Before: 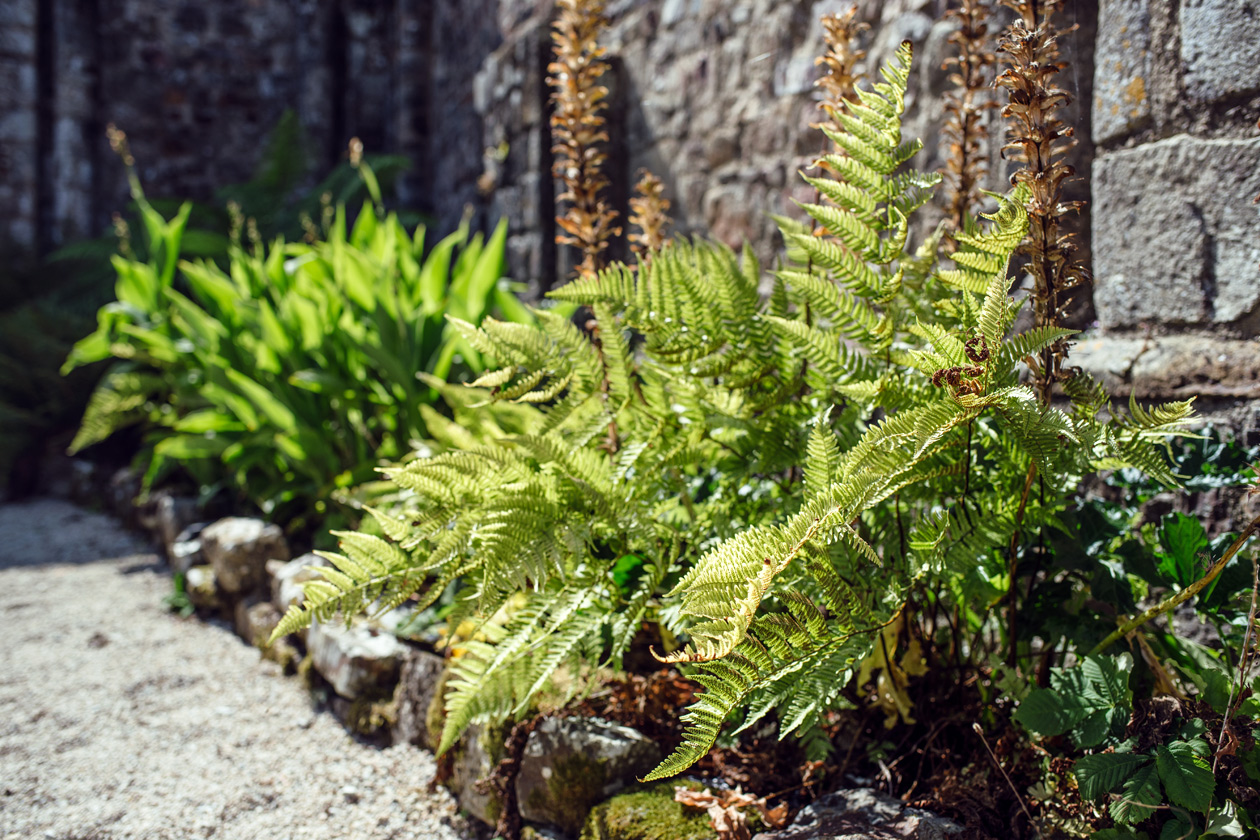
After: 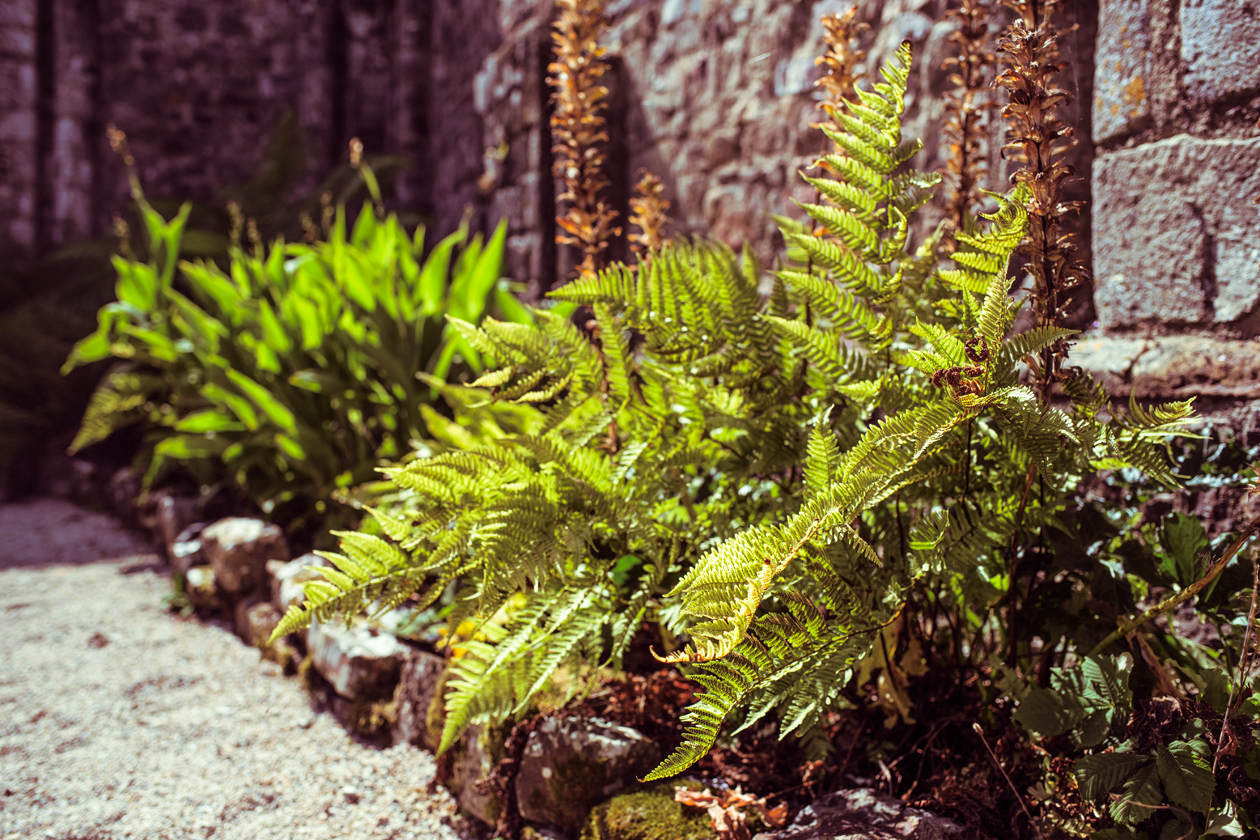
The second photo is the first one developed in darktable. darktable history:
contrast brightness saturation: saturation 0.5
split-toning: on, module defaults
